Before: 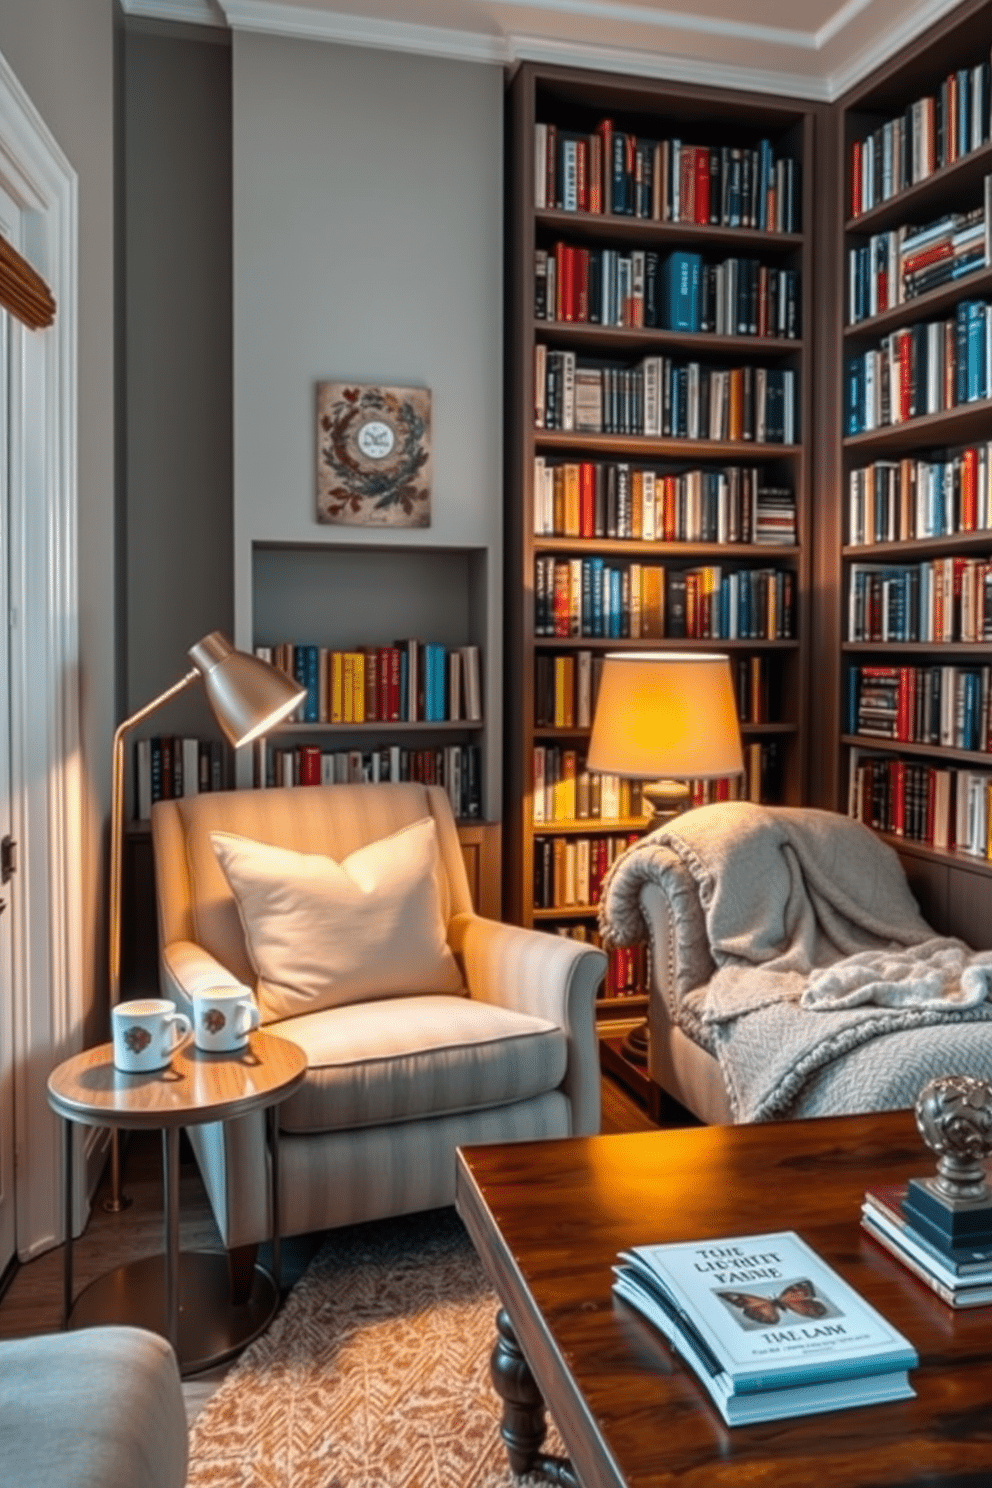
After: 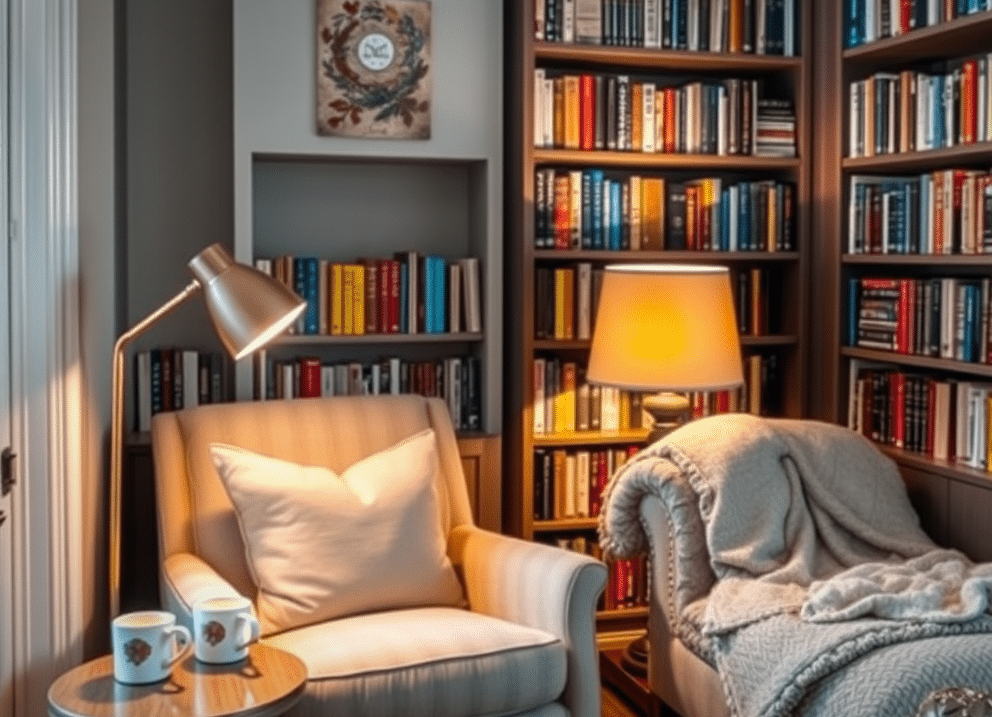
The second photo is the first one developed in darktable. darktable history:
crop and rotate: top 26.075%, bottom 25.708%
vignetting: brightness -0.383, saturation 0.009, automatic ratio true, unbound false
